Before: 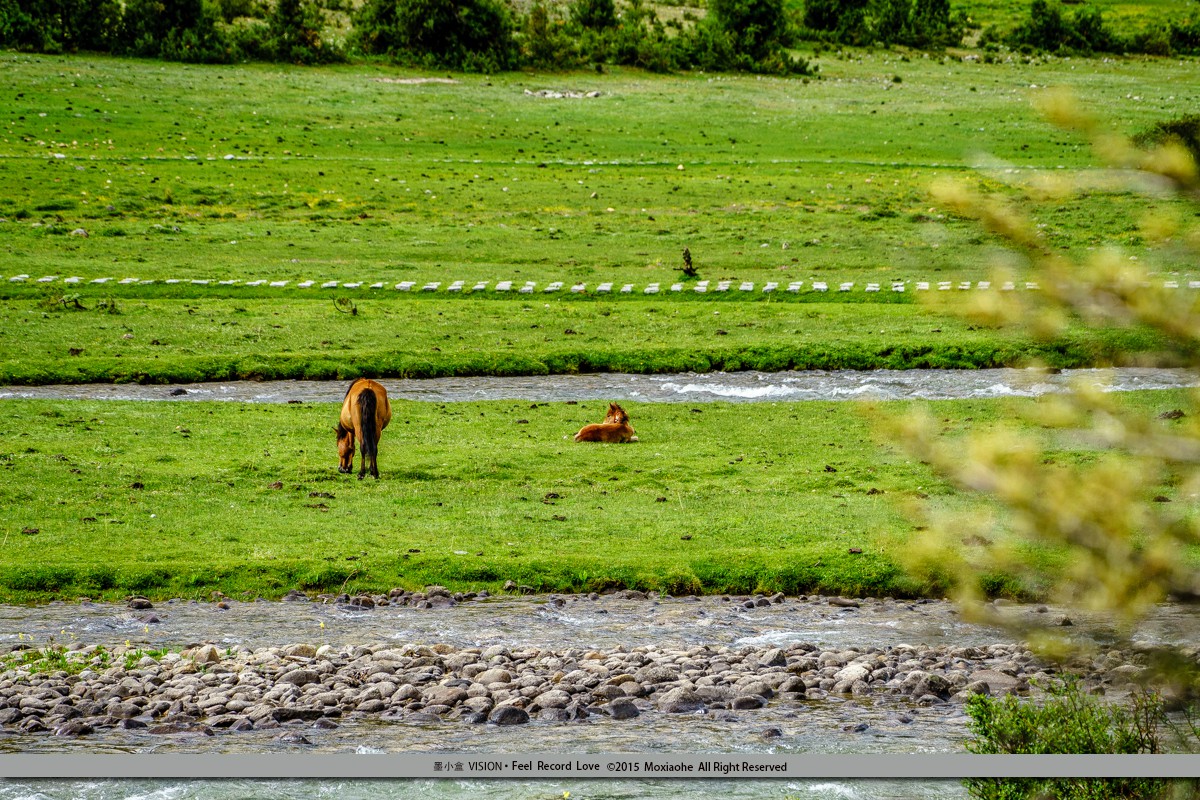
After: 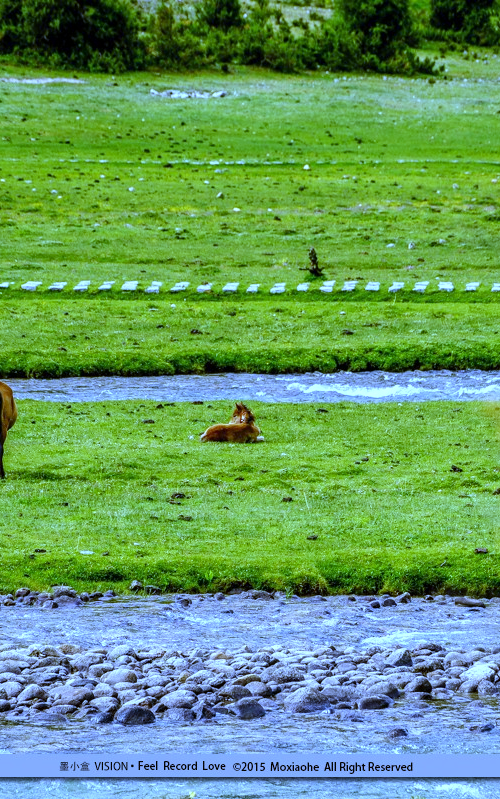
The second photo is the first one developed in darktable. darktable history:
crop: left 31.229%, right 27.105%
white balance: red 0.766, blue 1.537
tone equalizer: on, module defaults
exposure: exposure 0.217 EV, compensate highlight preservation false
